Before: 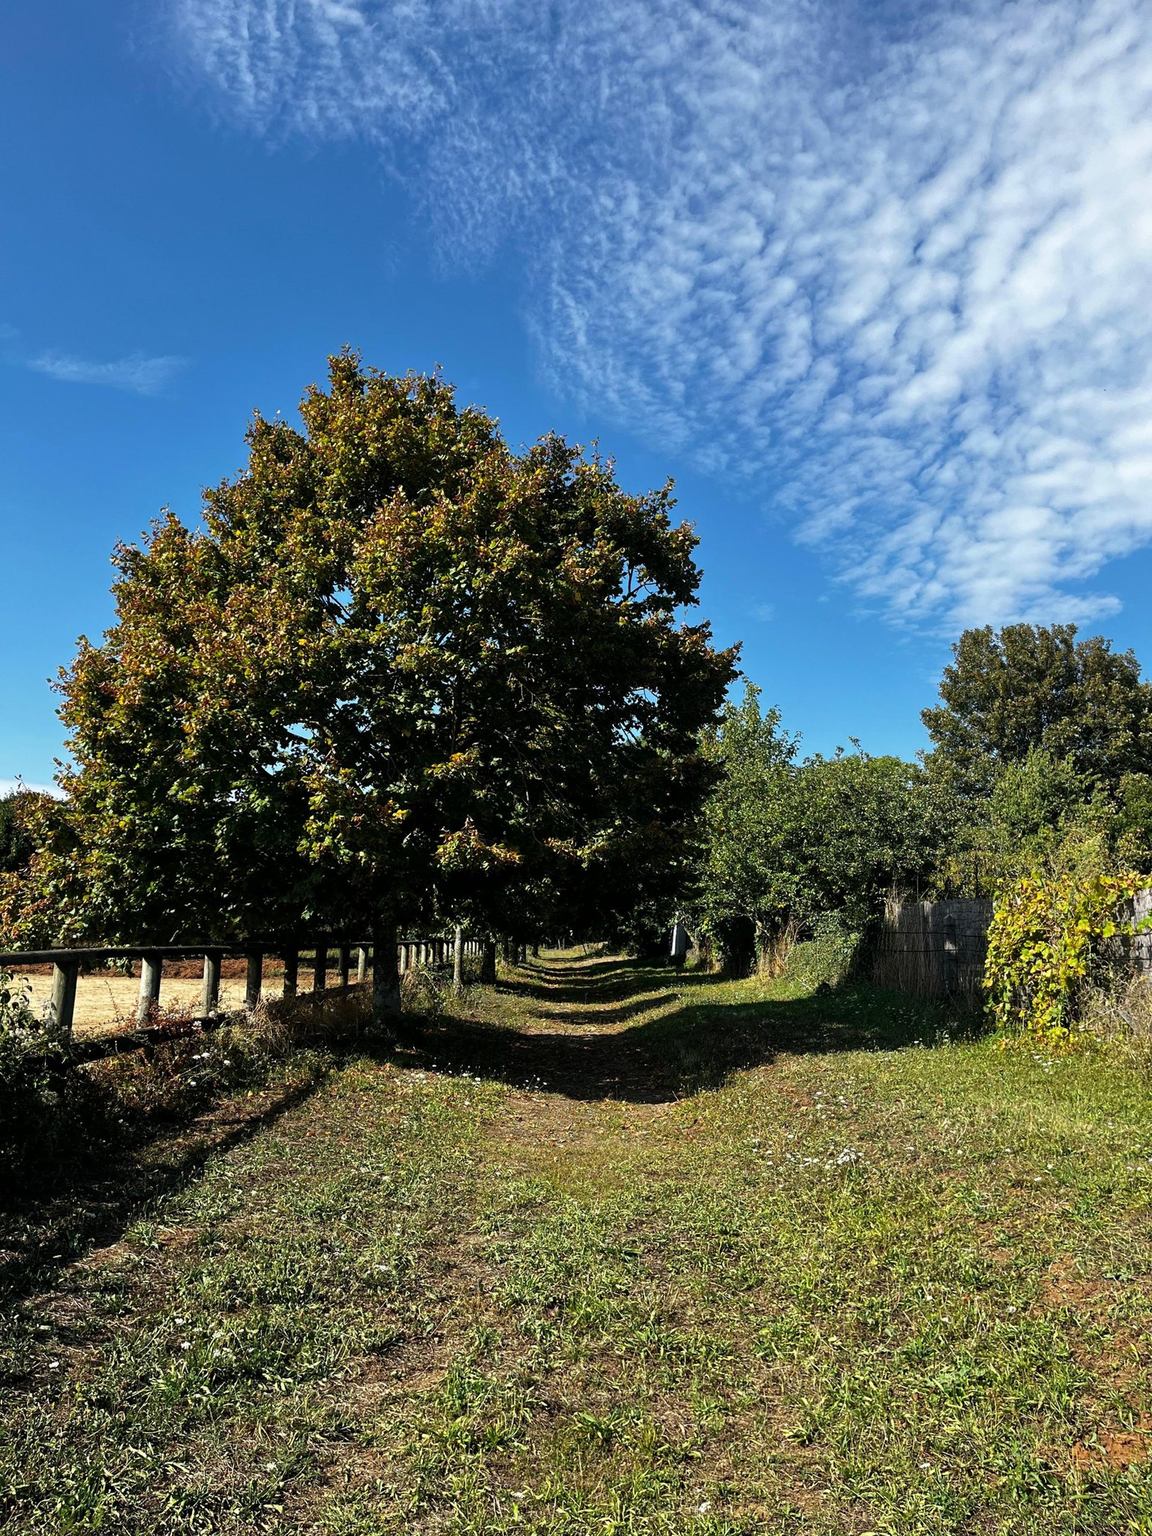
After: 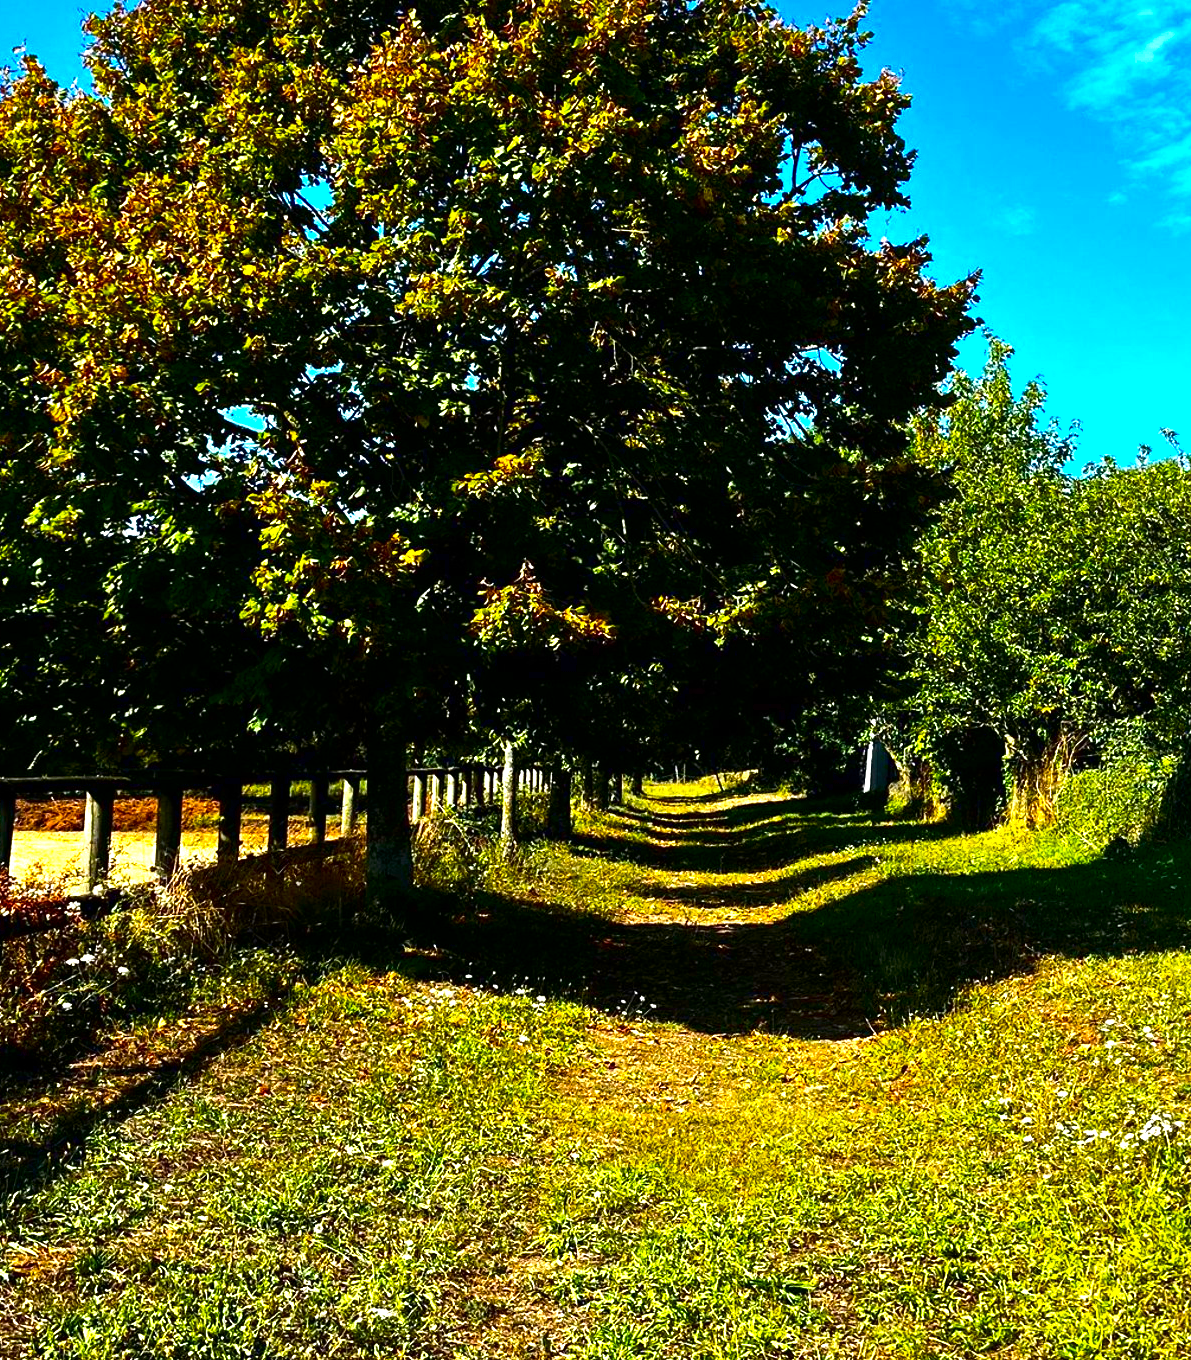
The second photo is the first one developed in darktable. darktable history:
contrast brightness saturation: contrast 0.13, brightness -0.24, saturation 0.14
crop: left 13.312%, top 31.28%, right 24.627%, bottom 15.582%
exposure: black level correction 0, exposure 1.2 EV, compensate exposure bias true, compensate highlight preservation false
color balance rgb: linear chroma grading › global chroma 23.15%, perceptual saturation grading › global saturation 28.7%, perceptual saturation grading › mid-tones 12.04%, perceptual saturation grading › shadows 10.19%, global vibrance 22.22%
